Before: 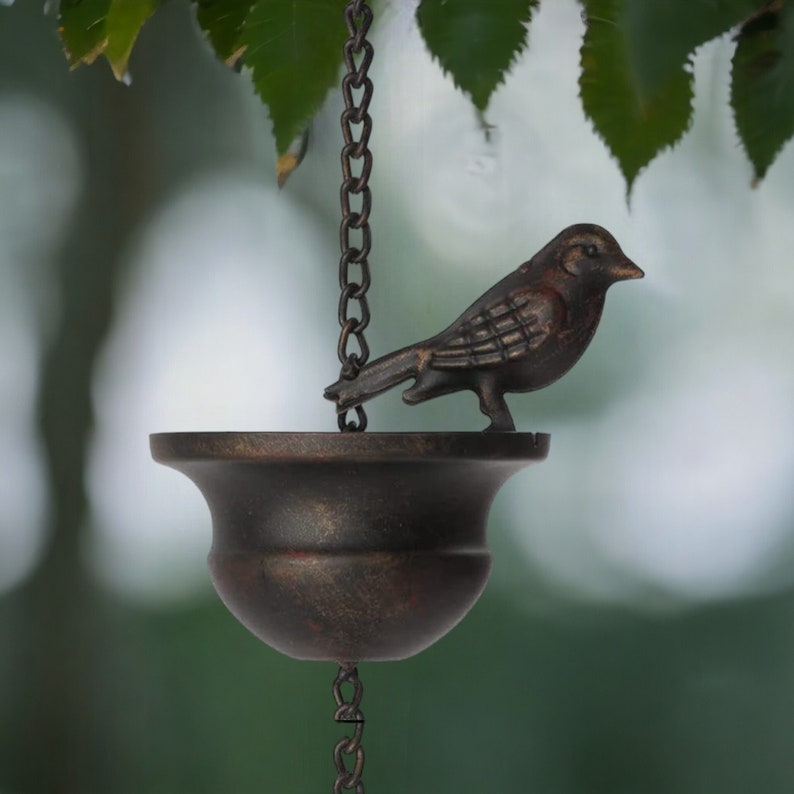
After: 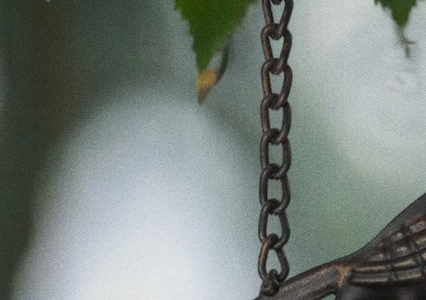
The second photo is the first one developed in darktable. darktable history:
crop: left 10.121%, top 10.631%, right 36.218%, bottom 51.526%
grain: on, module defaults
